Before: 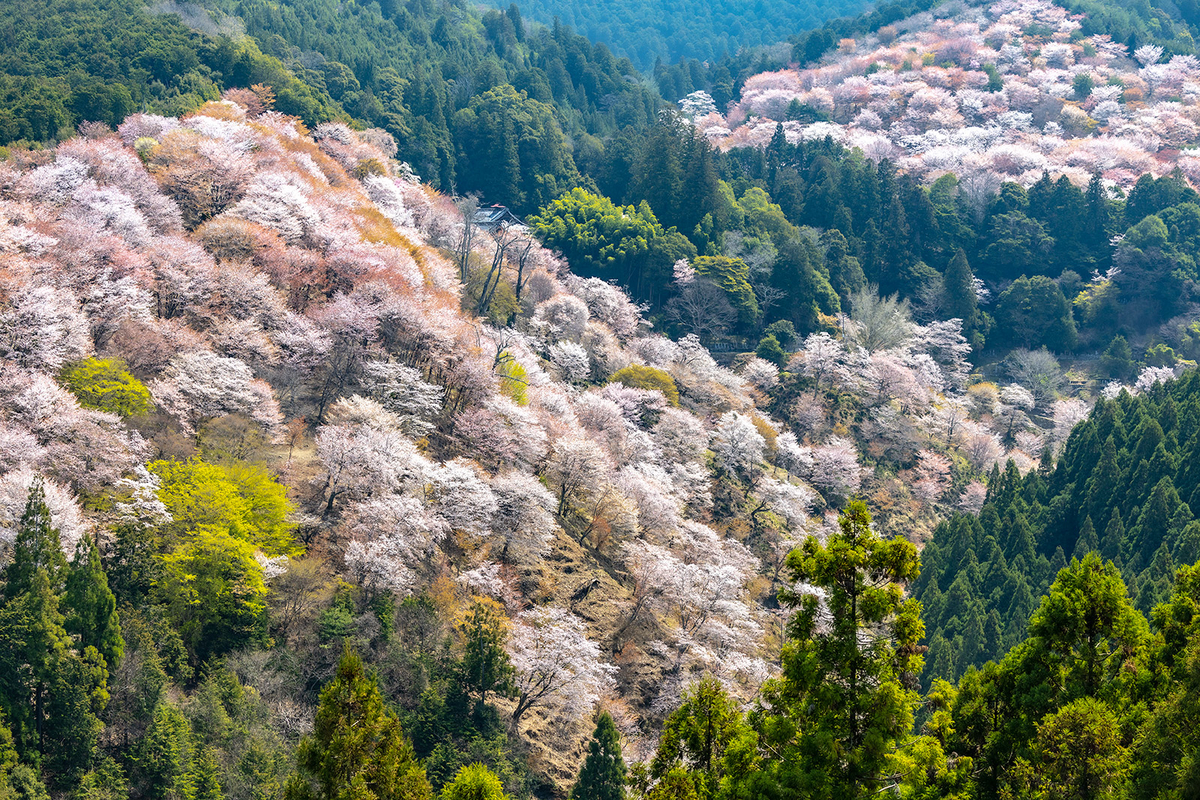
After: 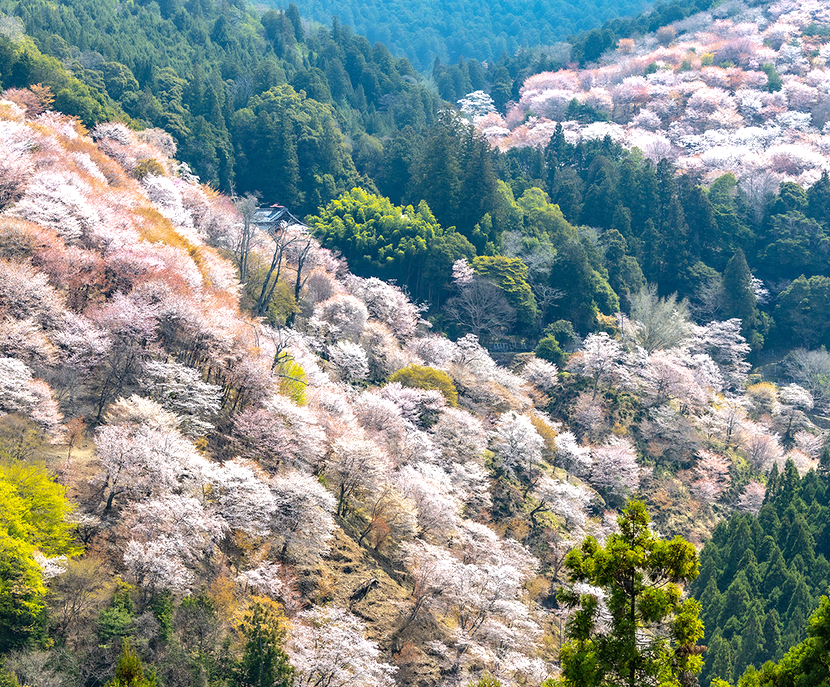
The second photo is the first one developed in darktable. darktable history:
exposure: exposure 0.266 EV, compensate highlight preservation false
crop: left 18.492%, right 12.306%, bottom 14.047%
